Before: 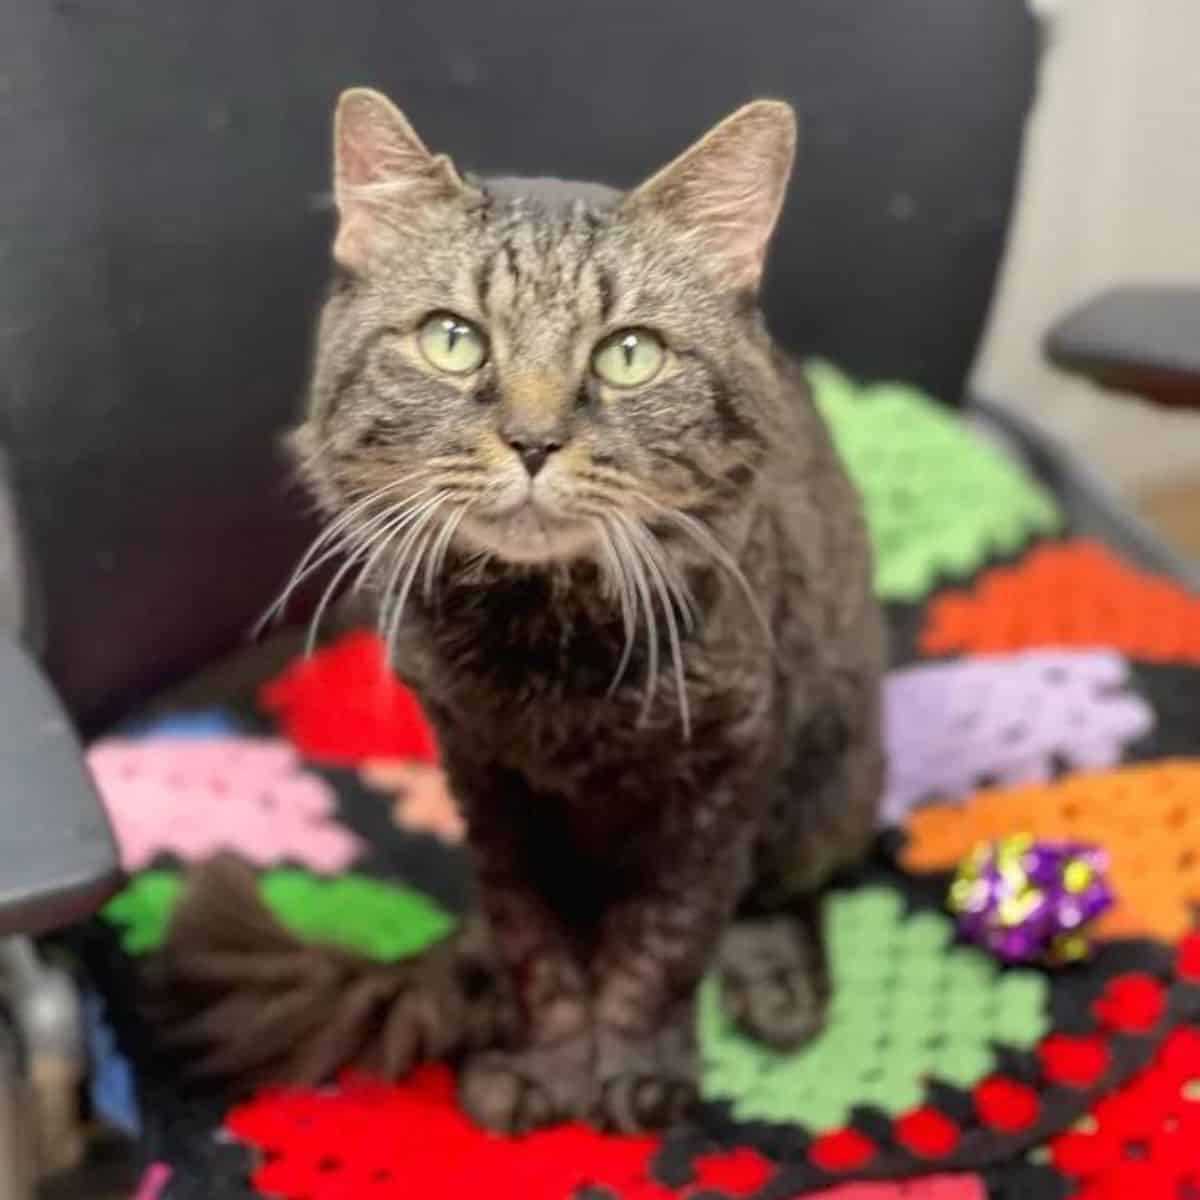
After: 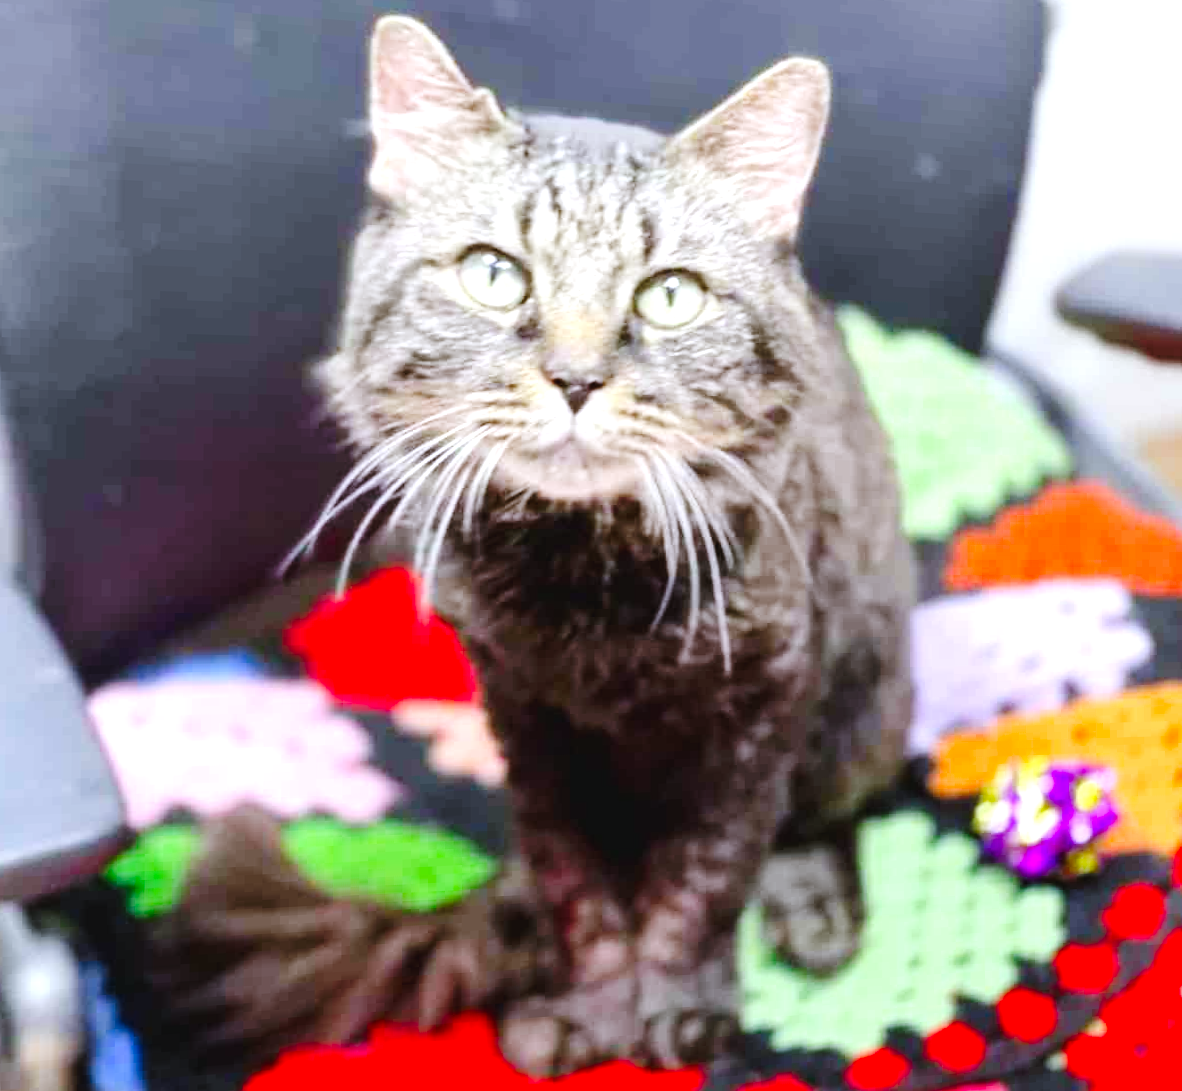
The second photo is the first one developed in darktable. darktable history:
white balance: red 0.948, green 1.02, blue 1.176
exposure: black level correction 0, exposure 1 EV, compensate exposure bias true, compensate highlight preservation false
vibrance: vibrance 100%
tone curve: curves: ch0 [(0, 0) (0.003, 0.031) (0.011, 0.033) (0.025, 0.036) (0.044, 0.045) (0.069, 0.06) (0.1, 0.079) (0.136, 0.109) (0.177, 0.15) (0.224, 0.192) (0.277, 0.262) (0.335, 0.347) (0.399, 0.433) (0.468, 0.528) (0.543, 0.624) (0.623, 0.705) (0.709, 0.788) (0.801, 0.865) (0.898, 0.933) (1, 1)], preserve colors none
rotate and perspective: rotation -0.013°, lens shift (vertical) -0.027, lens shift (horizontal) 0.178, crop left 0.016, crop right 0.989, crop top 0.082, crop bottom 0.918
